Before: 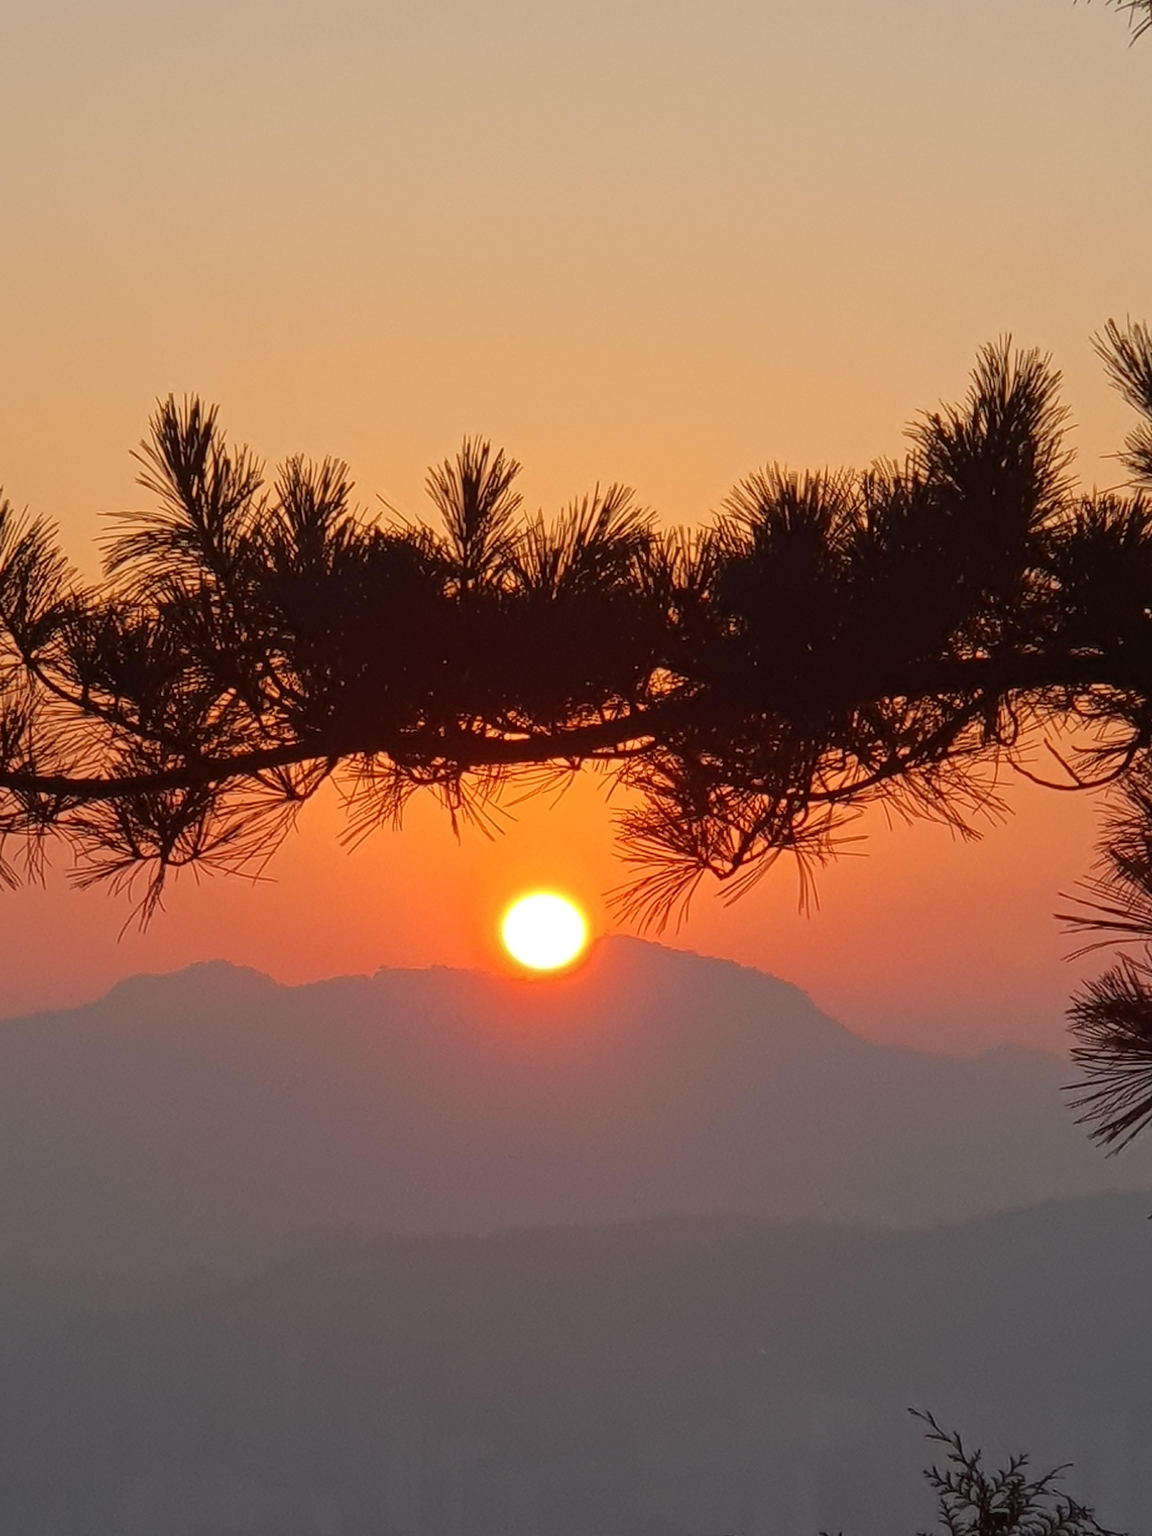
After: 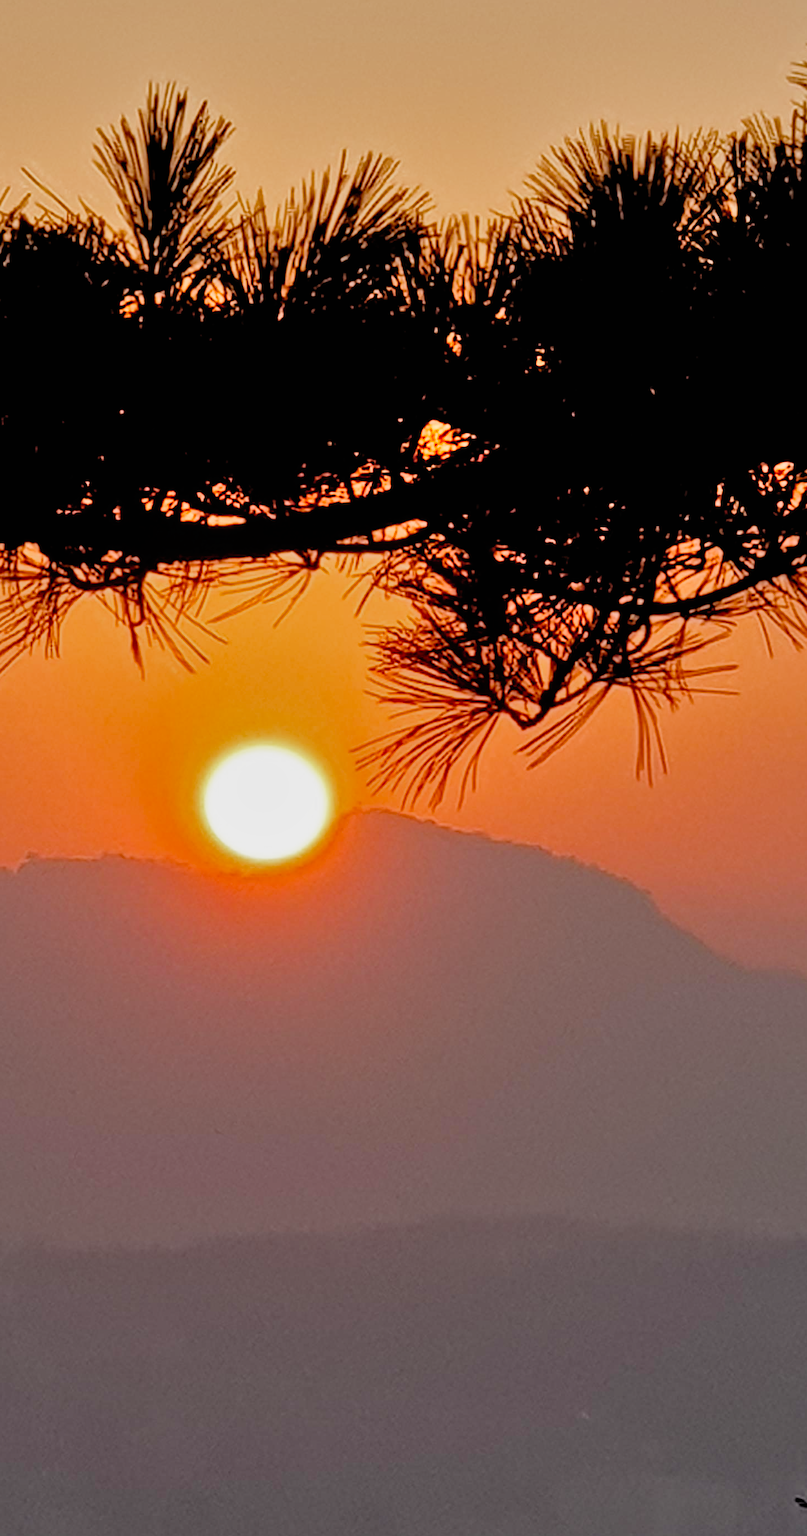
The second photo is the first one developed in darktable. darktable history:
shadows and highlights: low approximation 0.01, soften with gaussian
filmic rgb: black relative exposure -3.91 EV, white relative exposure 3.14 EV, hardness 2.87, preserve chrominance no, color science v5 (2021)
crop: left 31.415%, top 24.693%, right 20.436%, bottom 6.598%
